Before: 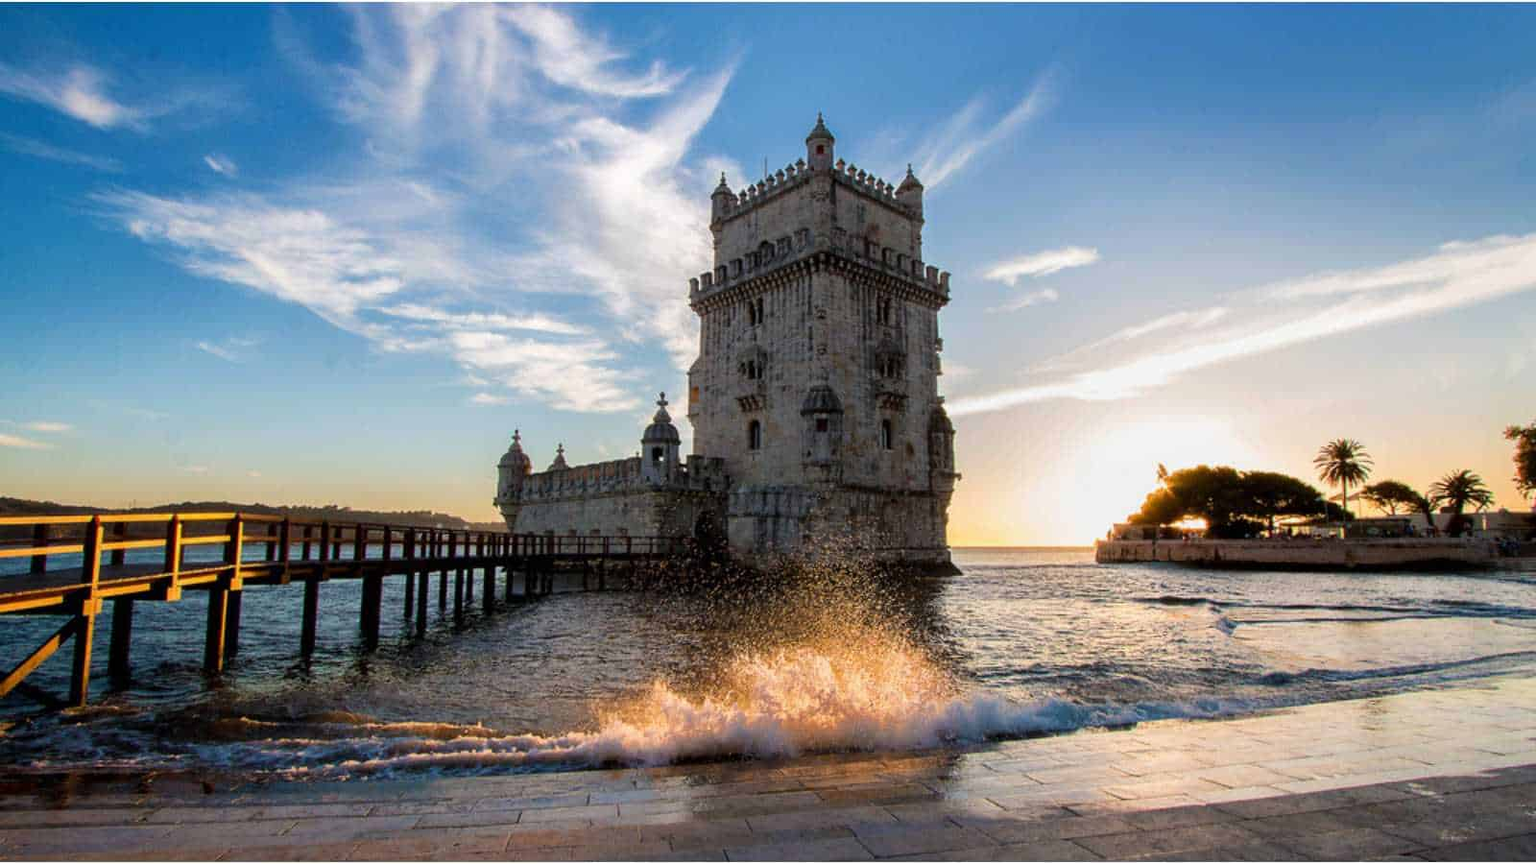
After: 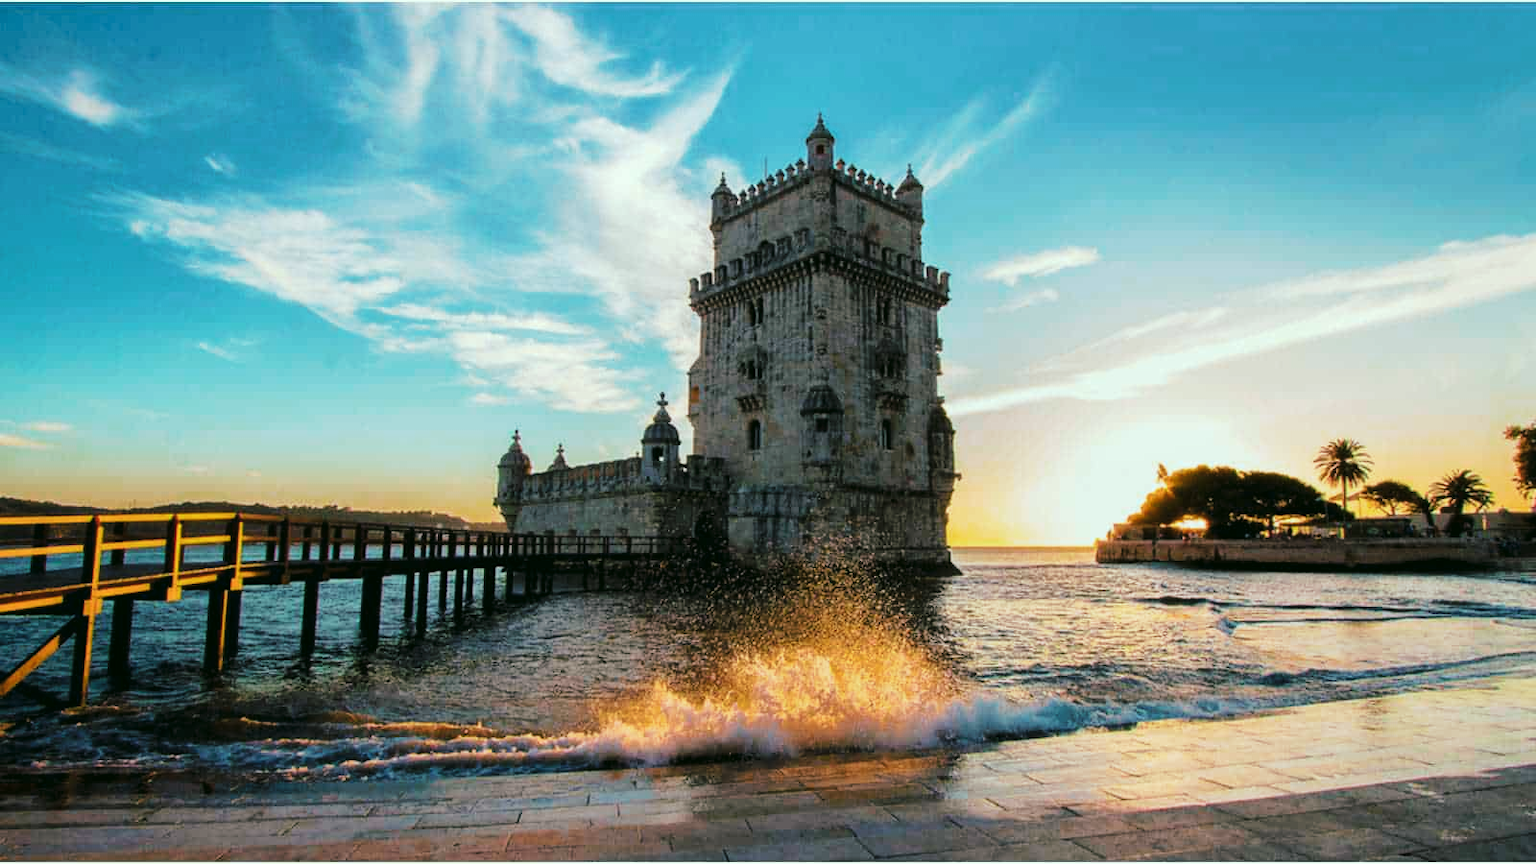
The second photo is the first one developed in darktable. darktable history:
tone curve: curves: ch0 [(0, 0) (0.003, 0.008) (0.011, 0.017) (0.025, 0.027) (0.044, 0.043) (0.069, 0.059) (0.1, 0.086) (0.136, 0.112) (0.177, 0.152) (0.224, 0.203) (0.277, 0.277) (0.335, 0.346) (0.399, 0.439) (0.468, 0.527) (0.543, 0.613) (0.623, 0.693) (0.709, 0.787) (0.801, 0.863) (0.898, 0.927) (1, 1)], preserve colors none
color look up table: target L [90.76, 91.54, 84.48, 64.41, 61.15, 62.06, 46.58, 50.46, 41.14, 37.14, 30.77, 22.59, 200.5, 80.21, 87.22, 64.46, 61.16, 56.28, 57.44, 53.61, 50.04, 47.13, 38.75, 29.64, 19.69, 85.12, 78.19, 85, 77.71, 68.11, 71.57, 54.17, 64.49, 50.17, 43.73, 33.06, 45.76, 28.21, 19.4, 11.99, 92.8, 86.2, 71.36, 71.8, 54.32, 57.09, 53.49, 42.17, 4.532], target a [-34.89, -36.2, -67.82, -59.13, -29.26, -45.58, -39.02, -12.61, -11.16, -30.2, -8.703, -22.9, 0, -0.92, -1.229, 0.256, 36.75, 50.42, 17.18, 27.94, 69.46, 61.39, 54.01, 39.26, 12.28, -10.8, 18.62, 12.26, 28.01, 40.84, 5.946, 22.51, -7.993, 45.58, 4.709, -4.474, 19.01, 31.33, 4.958, -3.908, -48.21, -51.43, -39, -21.22, -38.96, -19.29, -20.64, -16.72, -7.959], target b [70.98, 88.15, 38.02, 56.92, 55.74, 25.99, 39.96, 25.49, 37.7, 23.17, 31.05, 14.4, 0, 68.53, 3.839, 60.42, 29.57, 18.67, 9.346, 51.27, 24.68, 42.48, 12.12, 31.63, 26.1, -17.92, -3.169, -19.7, -28.08, -12.95, -35.15, -16.52, -46.78, -31.3, -57.48, 0.334, -61.52, -8.828, -30.06, -19.73, -8.967, 3.457, -17.85, -34.69, 4.26, -23.61, -3.183, -15.36, 0.671], num patches 49
